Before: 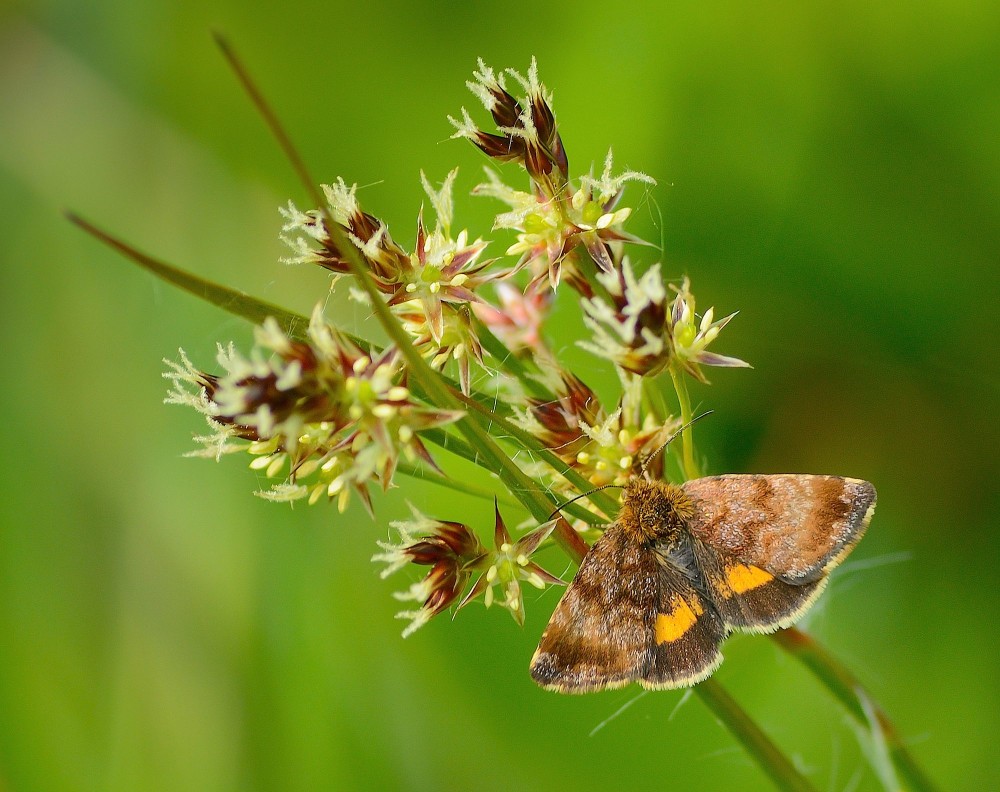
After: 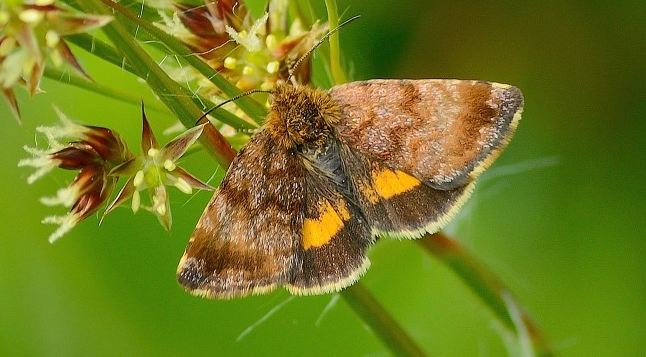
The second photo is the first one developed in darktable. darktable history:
crop and rotate: left 35.362%, top 49.962%, bottom 4.898%
